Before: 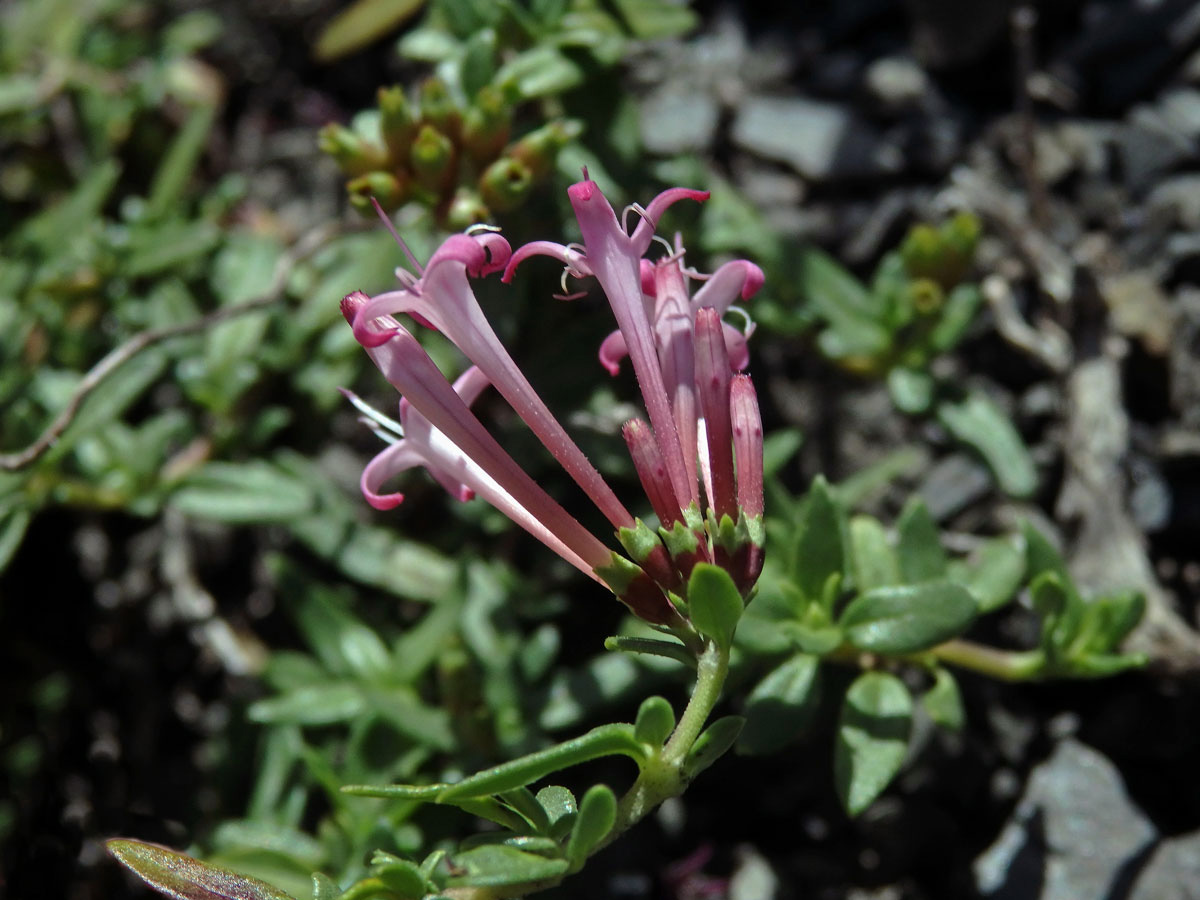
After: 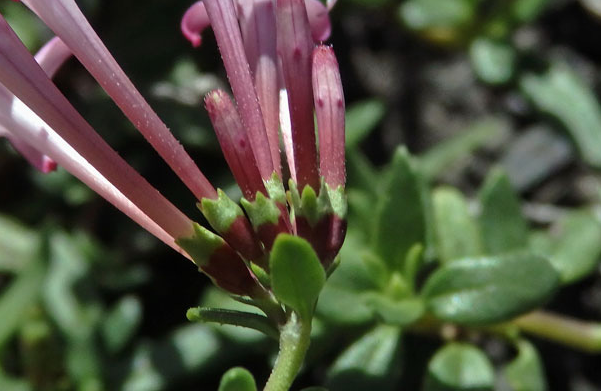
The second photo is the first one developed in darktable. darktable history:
crop: left 34.916%, top 36.566%, right 14.948%, bottom 19.98%
